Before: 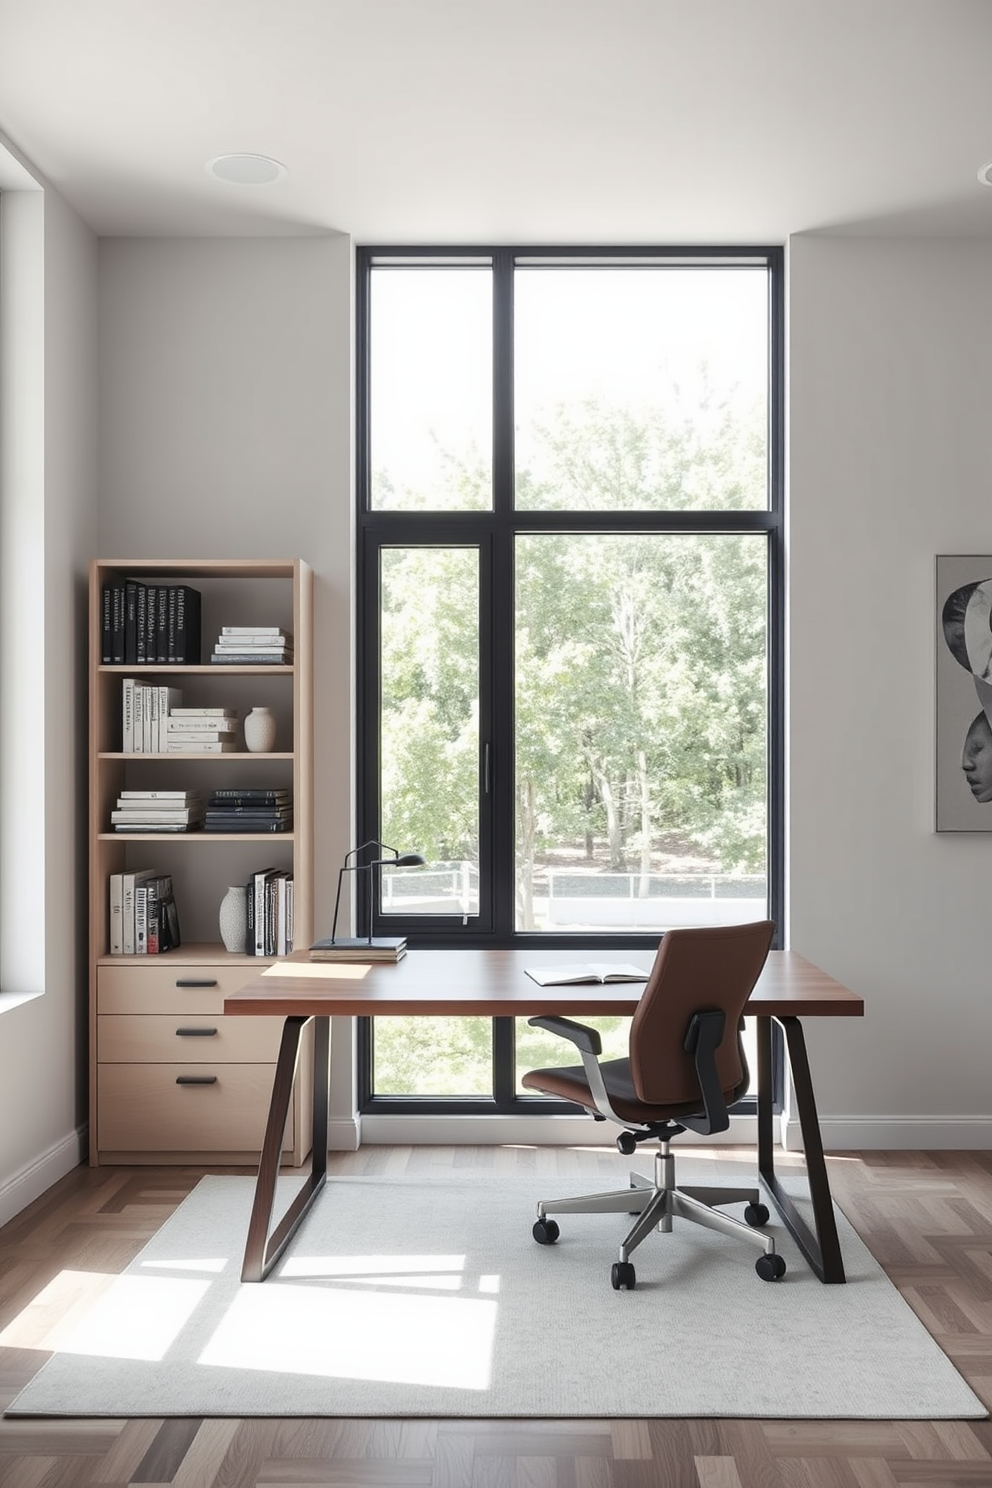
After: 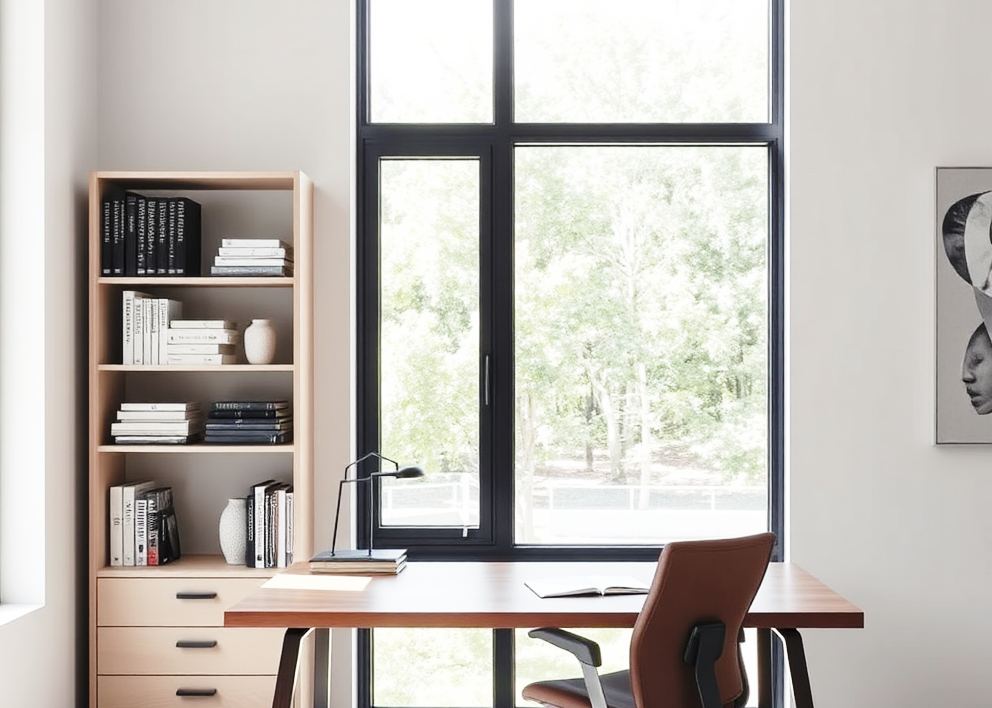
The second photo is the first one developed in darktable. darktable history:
base curve: curves: ch0 [(0, 0) (0.028, 0.03) (0.121, 0.232) (0.46, 0.748) (0.859, 0.968) (1, 1)], preserve colors none
crop and rotate: top 26.153%, bottom 26.234%
